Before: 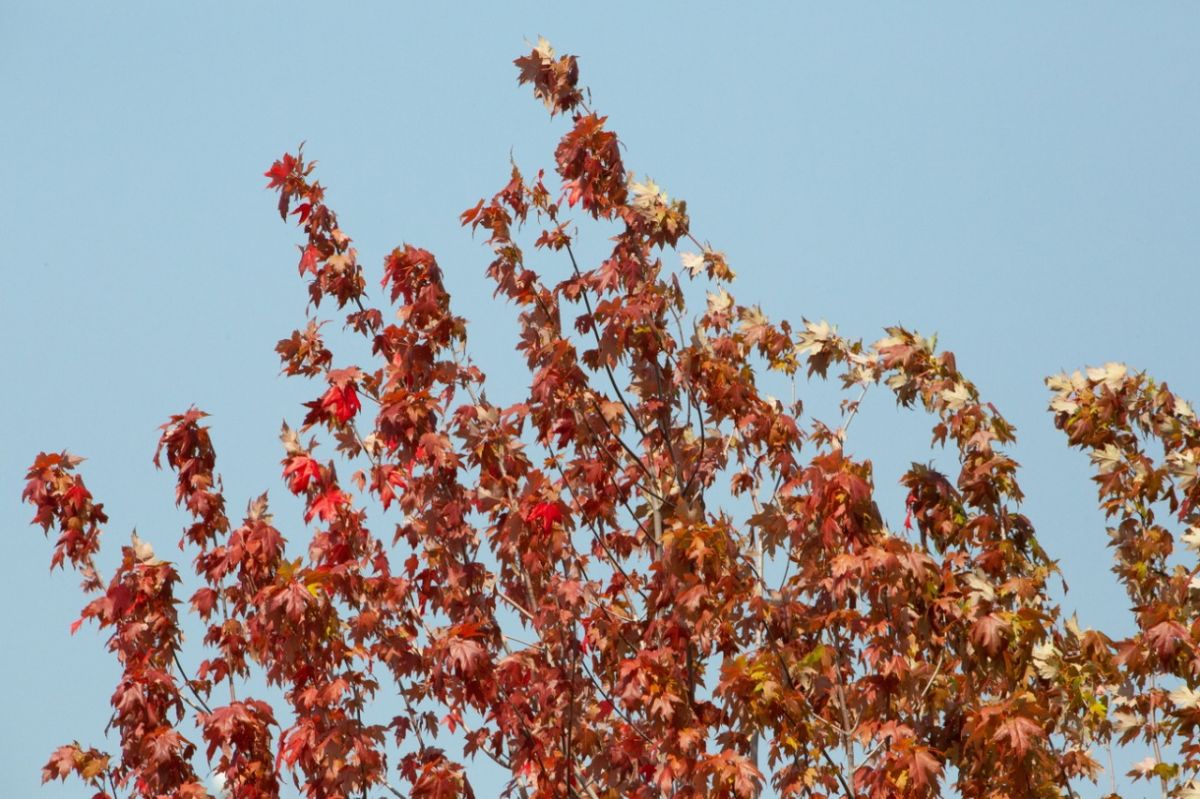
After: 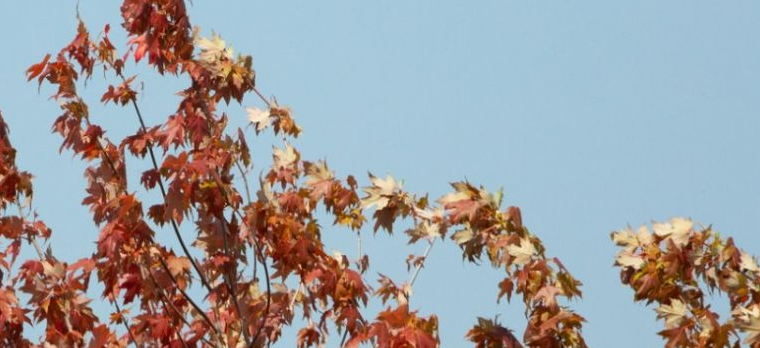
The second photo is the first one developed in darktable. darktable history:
crop: left 36.182%, top 18.171%, right 0.468%, bottom 38.175%
